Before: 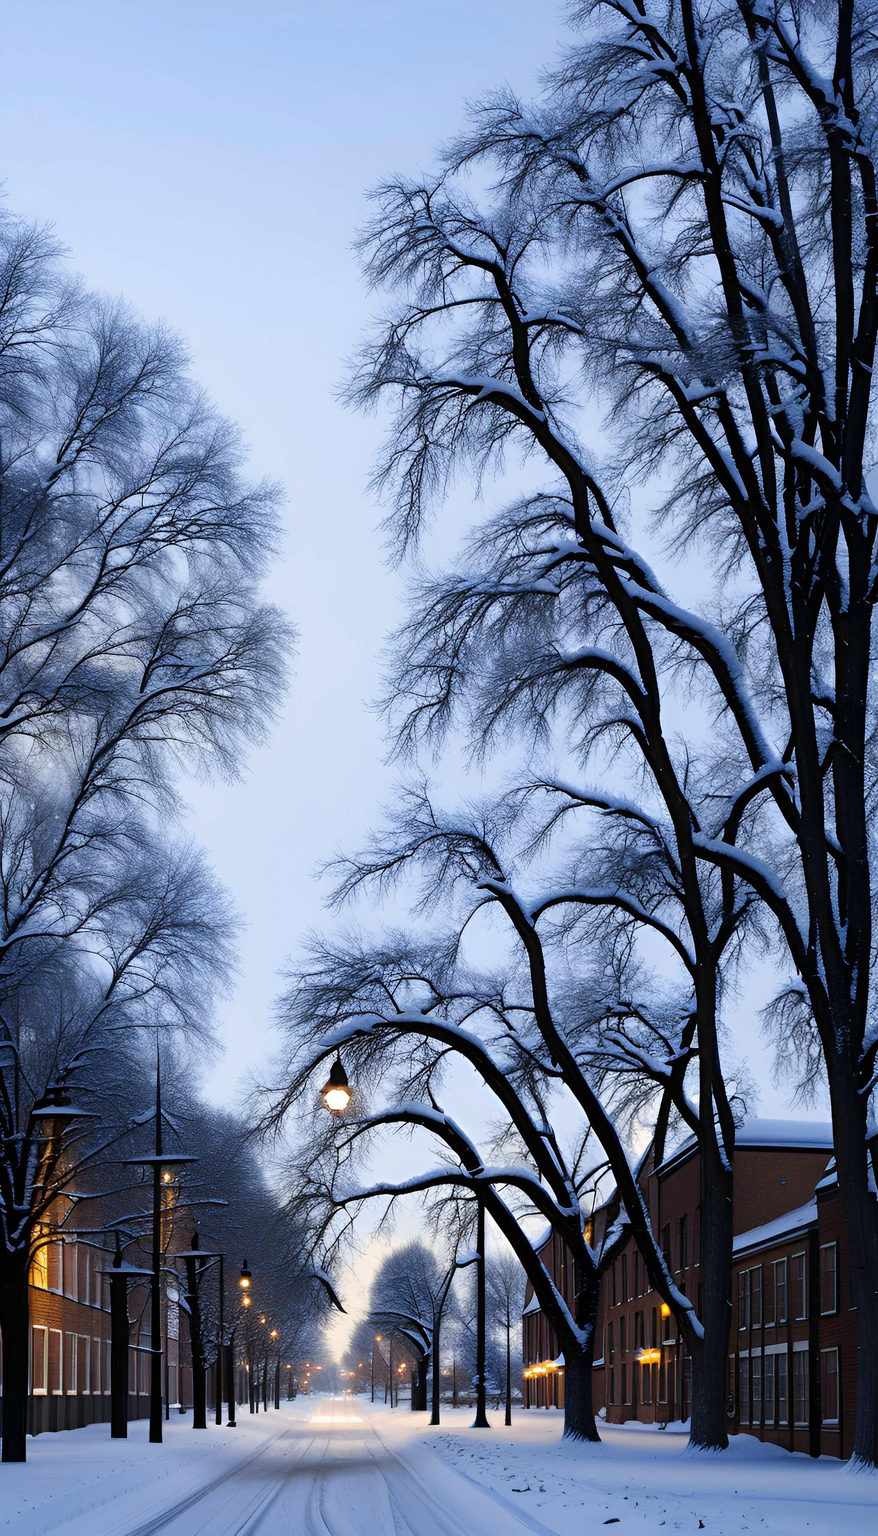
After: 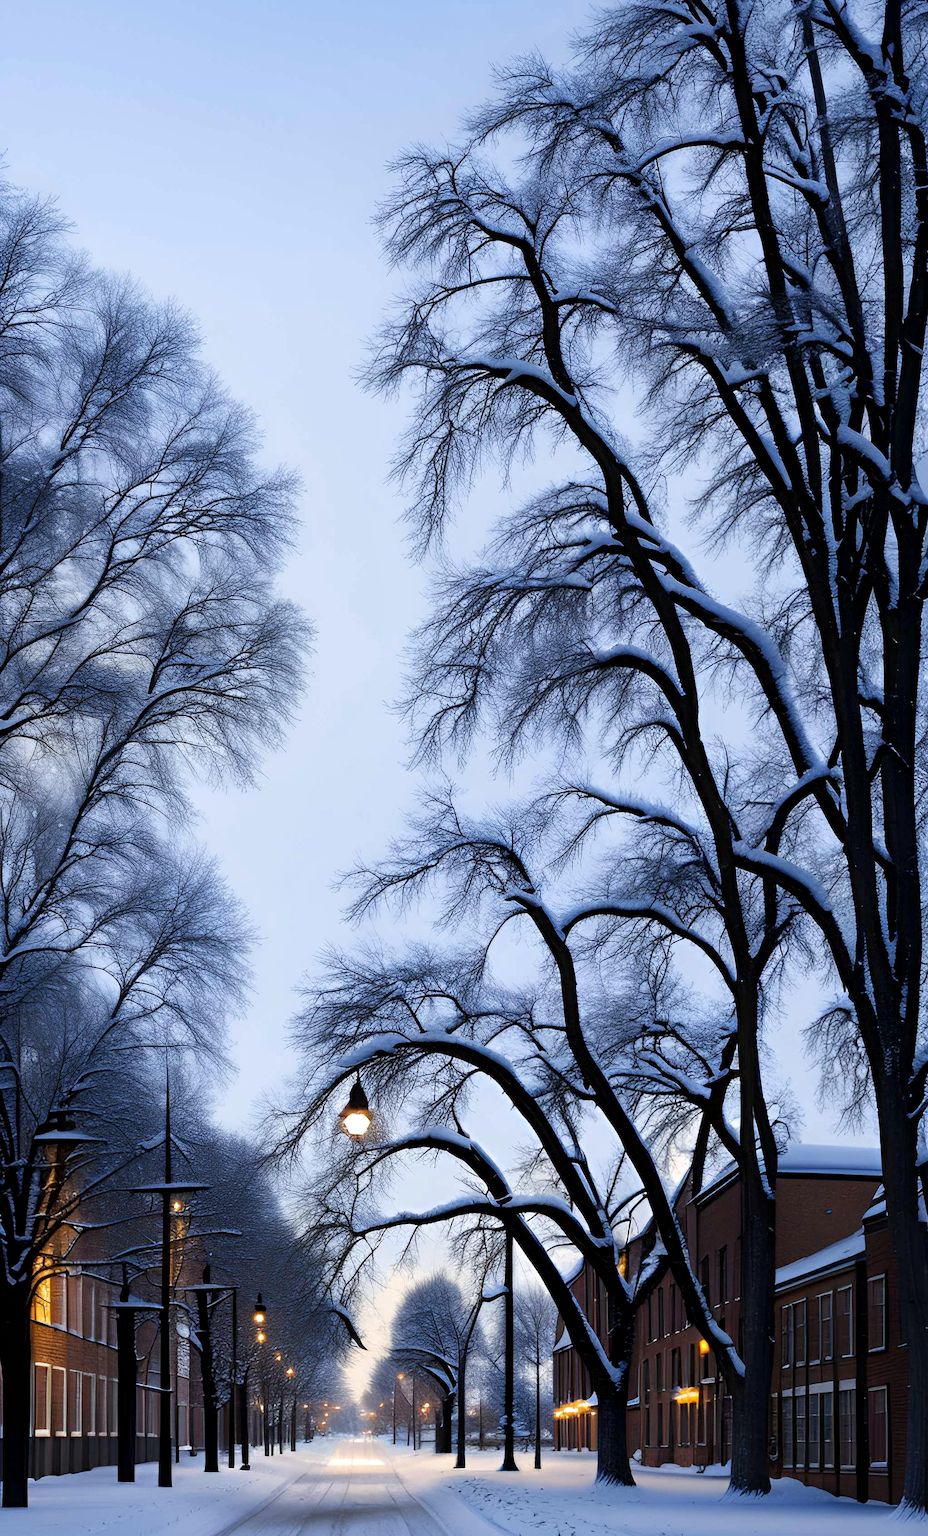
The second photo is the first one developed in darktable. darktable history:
crop and rotate: top 2.479%, bottom 3.018%
local contrast: highlights 100%, shadows 100%, detail 120%, midtone range 0.2
